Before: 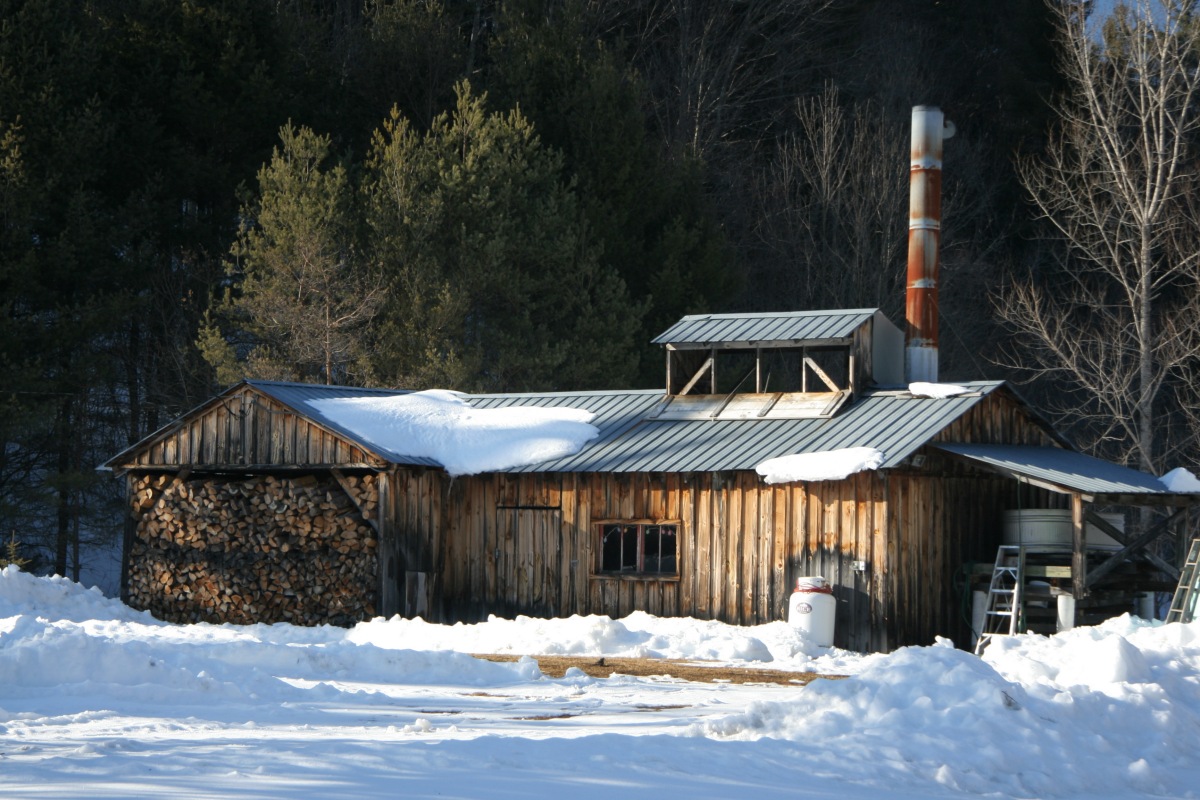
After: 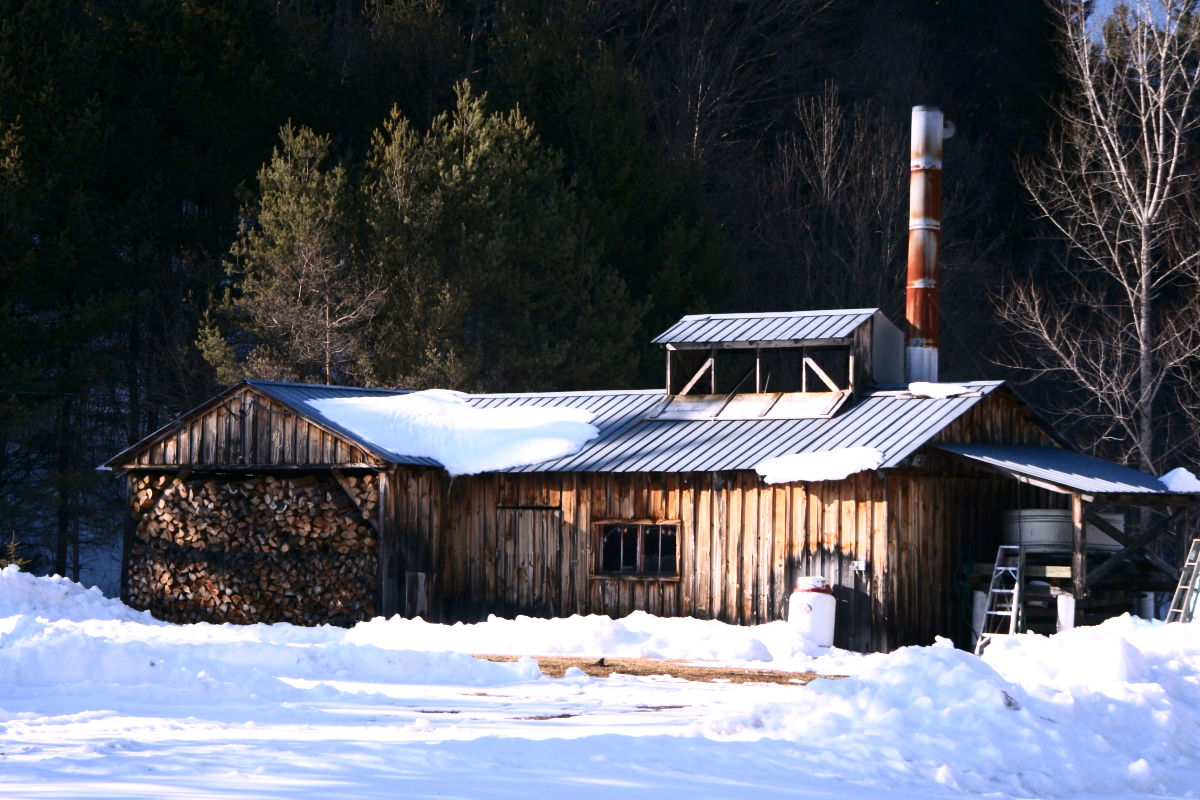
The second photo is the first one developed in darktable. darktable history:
white balance: red 1.066, blue 1.119
exposure: black level correction 0, exposure 0.3 EV, compensate highlight preservation false
contrast brightness saturation: contrast 0.28
